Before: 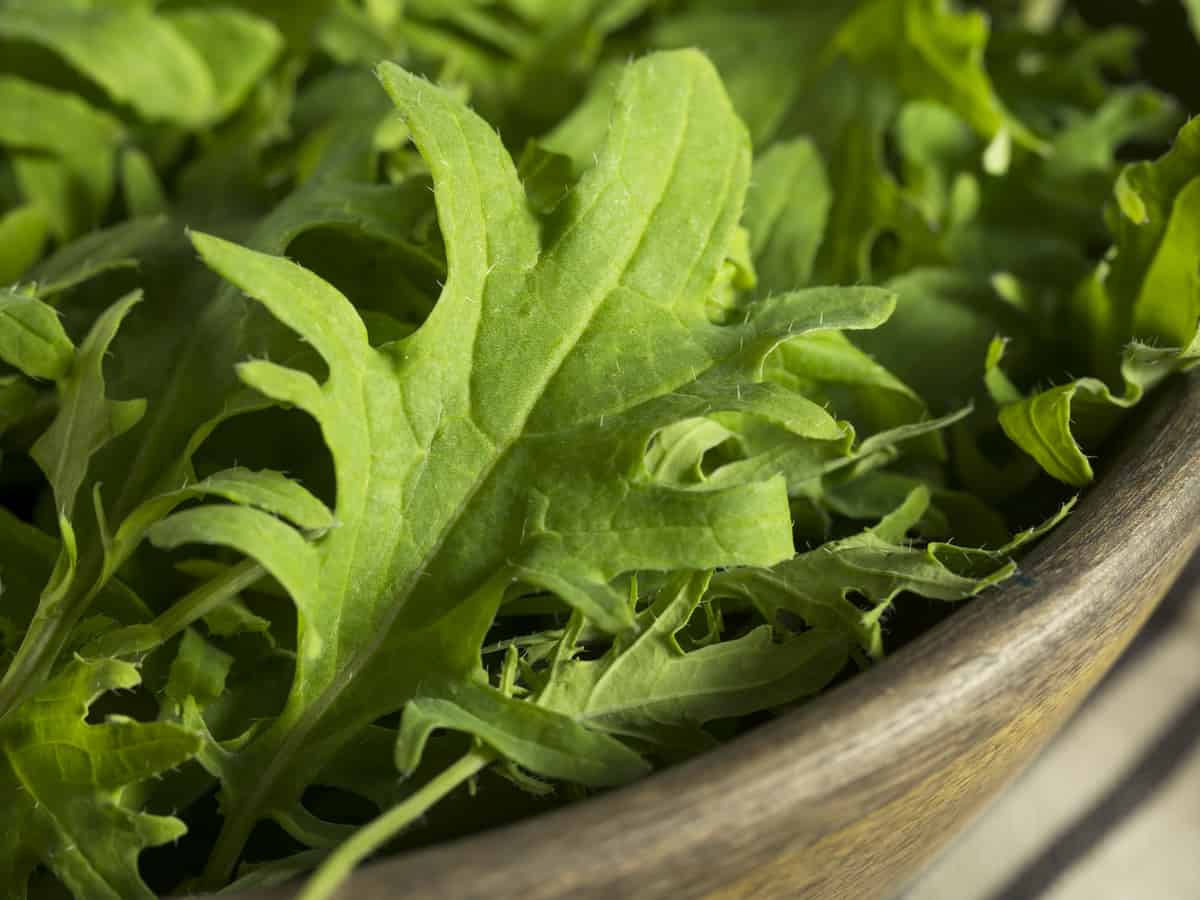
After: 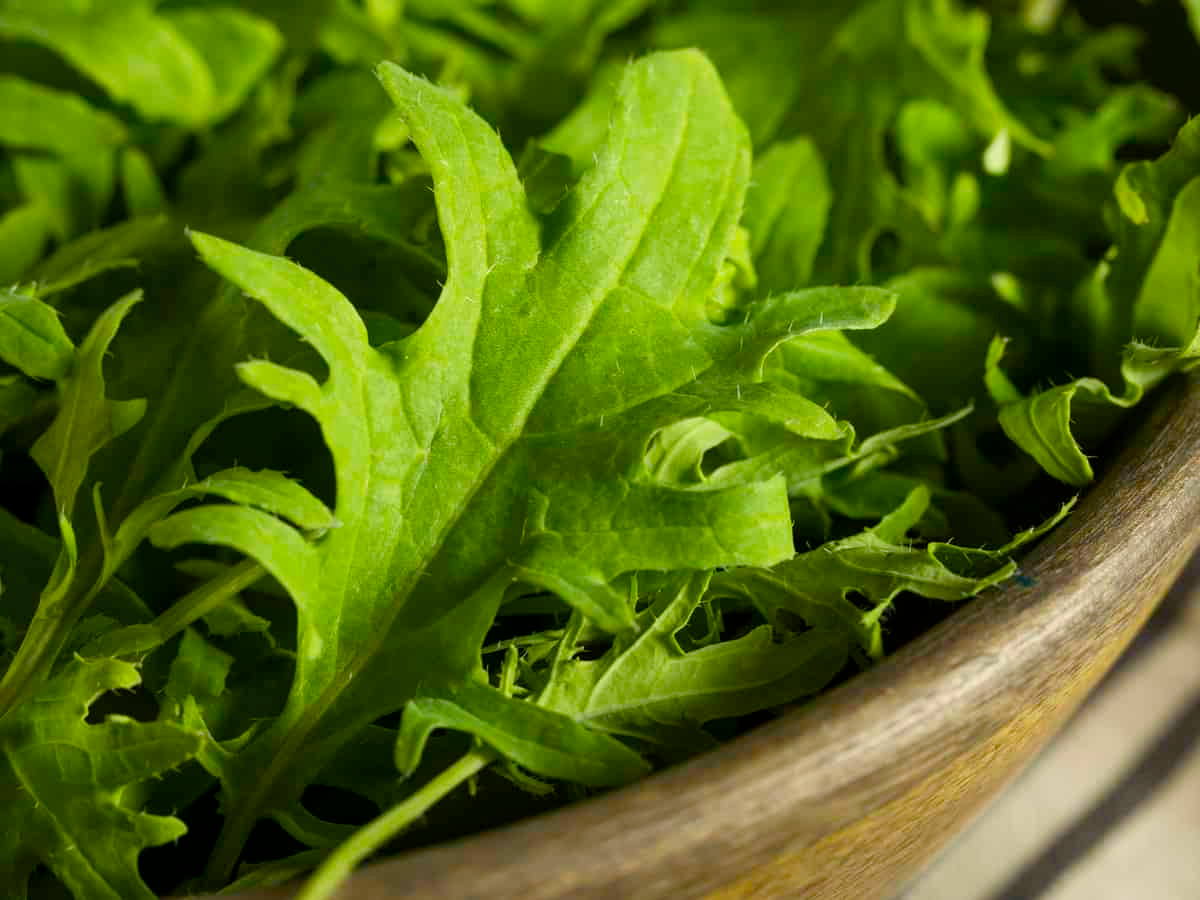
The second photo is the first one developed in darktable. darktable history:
color balance rgb: perceptual saturation grading › global saturation 21.258%, perceptual saturation grading › highlights -19.936%, perceptual saturation grading › shadows 29.421%, global vibrance 20%
